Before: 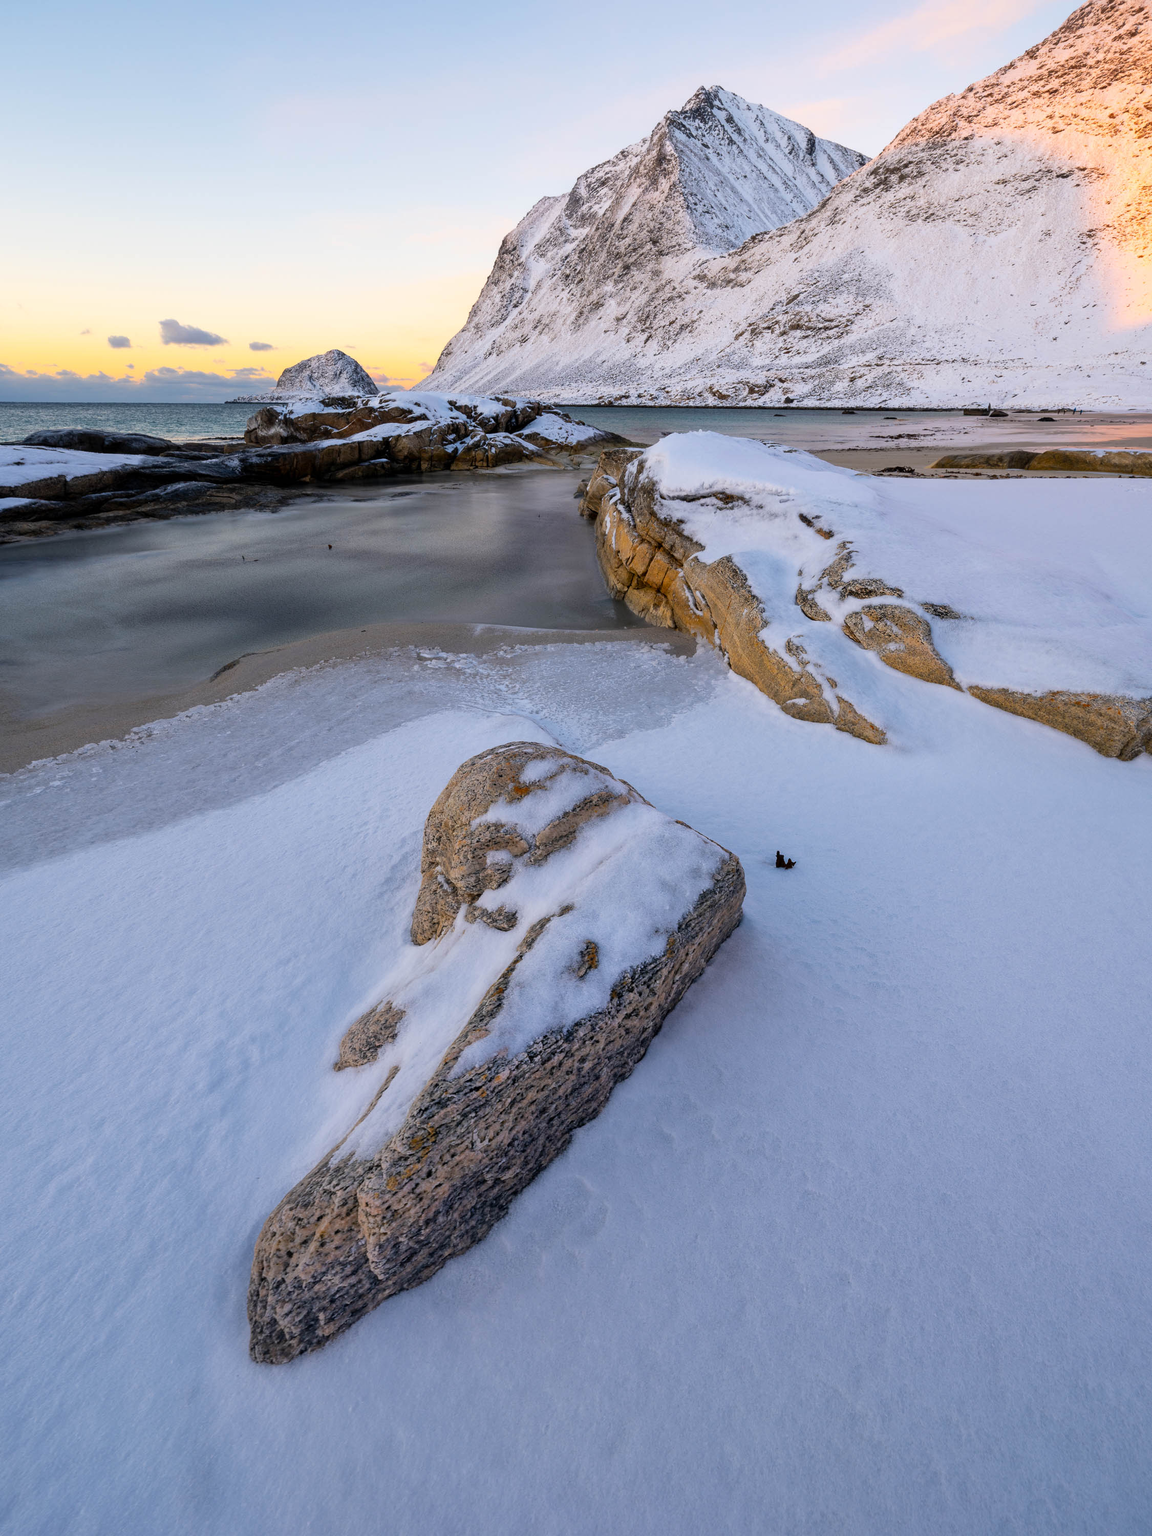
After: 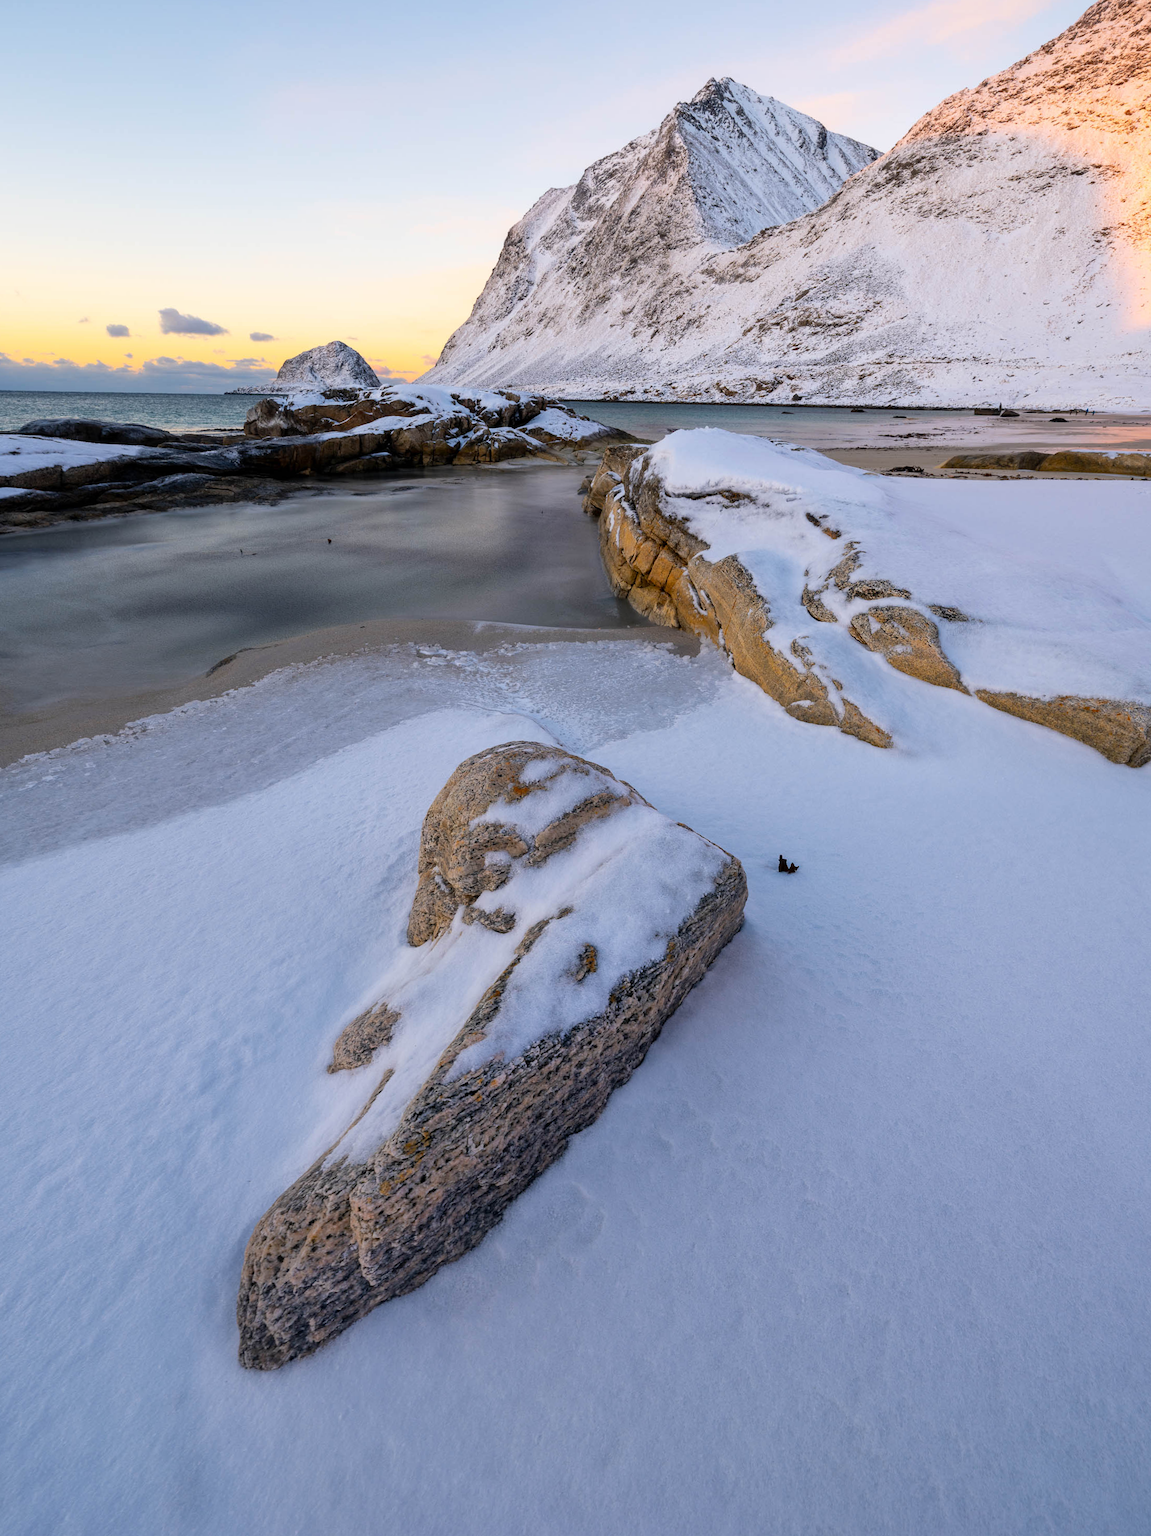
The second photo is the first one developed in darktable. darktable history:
crop and rotate: angle -0.646°
